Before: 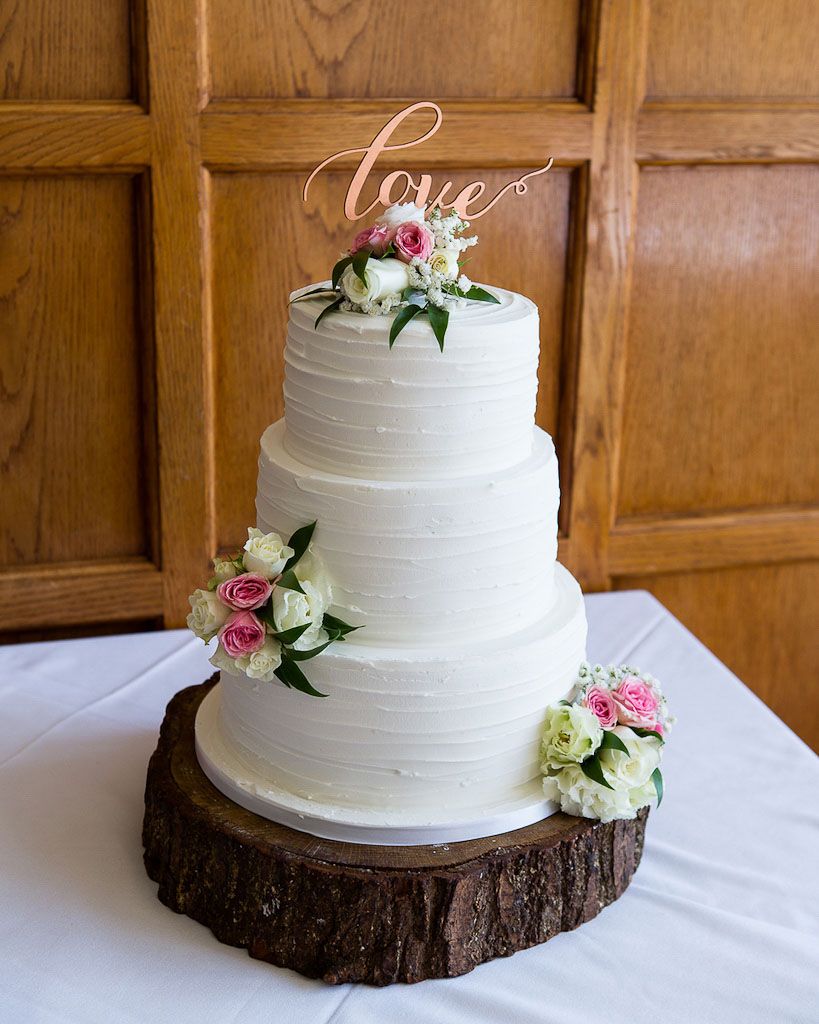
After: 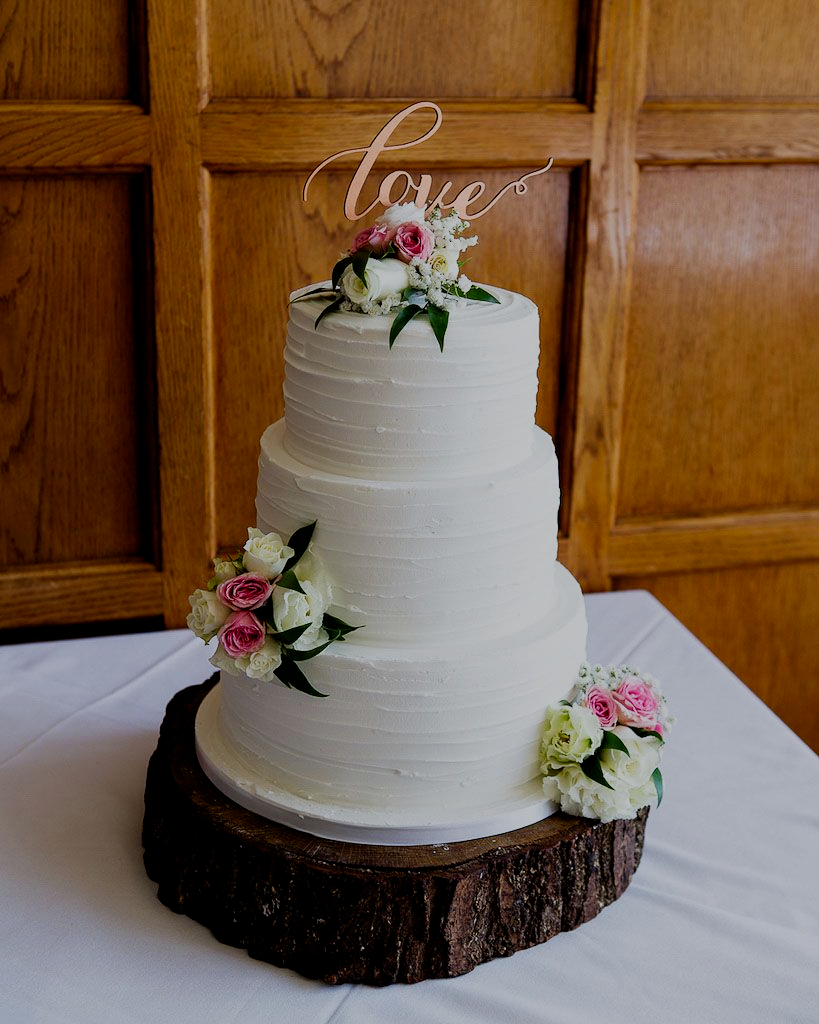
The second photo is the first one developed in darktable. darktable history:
filmic rgb: middle gray luminance 29%, black relative exposure -10.3 EV, white relative exposure 5.5 EV, threshold 6 EV, target black luminance 0%, hardness 3.95, latitude 2.04%, contrast 1.132, highlights saturation mix 5%, shadows ↔ highlights balance 15.11%, preserve chrominance no, color science v3 (2019), use custom middle-gray values true, iterations of high-quality reconstruction 0, enable highlight reconstruction true
tone equalizer: on, module defaults
